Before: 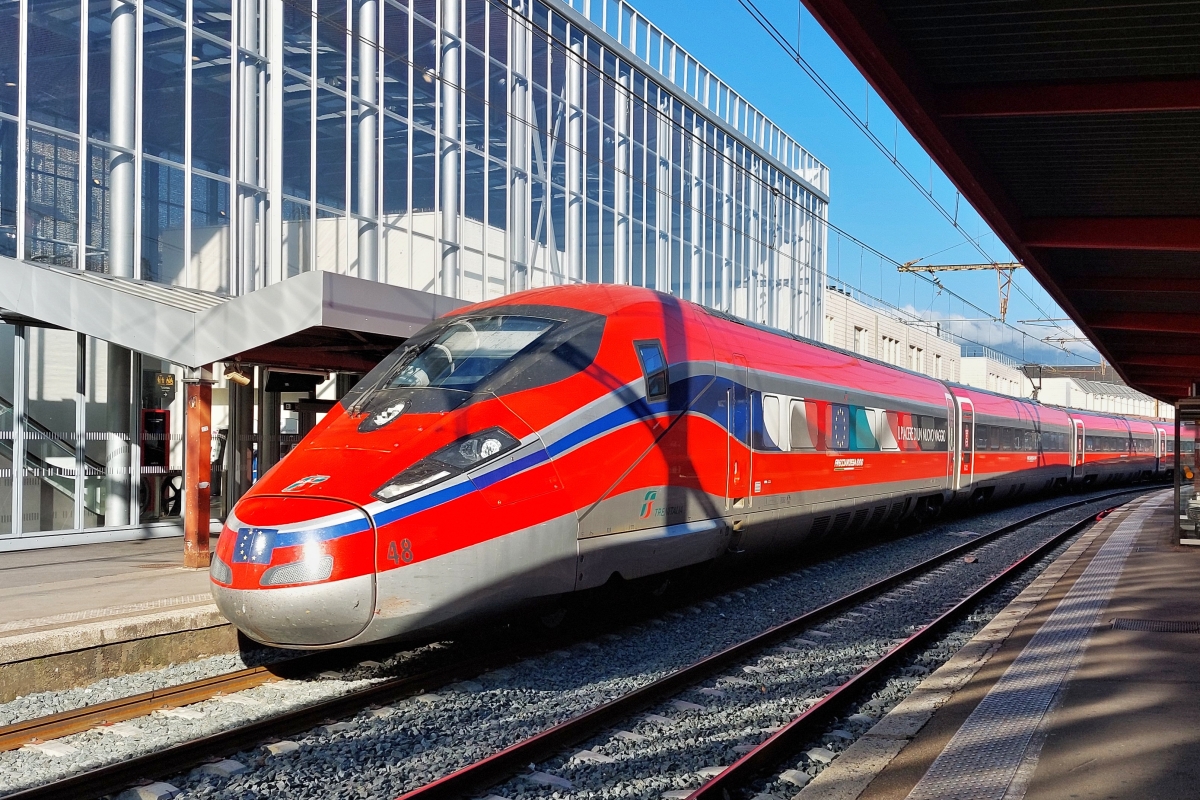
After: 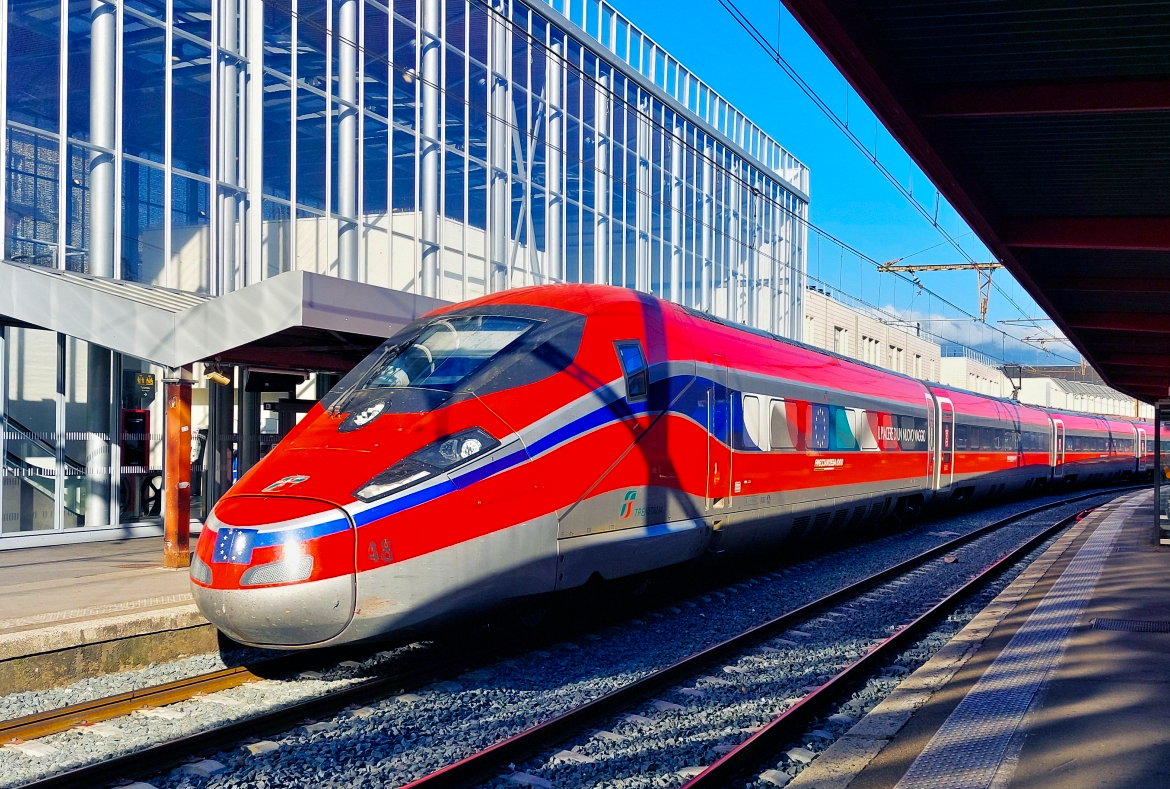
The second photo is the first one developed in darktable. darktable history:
color balance rgb: shadows lift › luminance -40.875%, shadows lift › chroma 13.897%, shadows lift › hue 260.89°, power › hue 330.1°, perceptual saturation grading › global saturation 30.082%, global vibrance 20%
crop and rotate: left 1.708%, right 0.712%, bottom 1.339%
